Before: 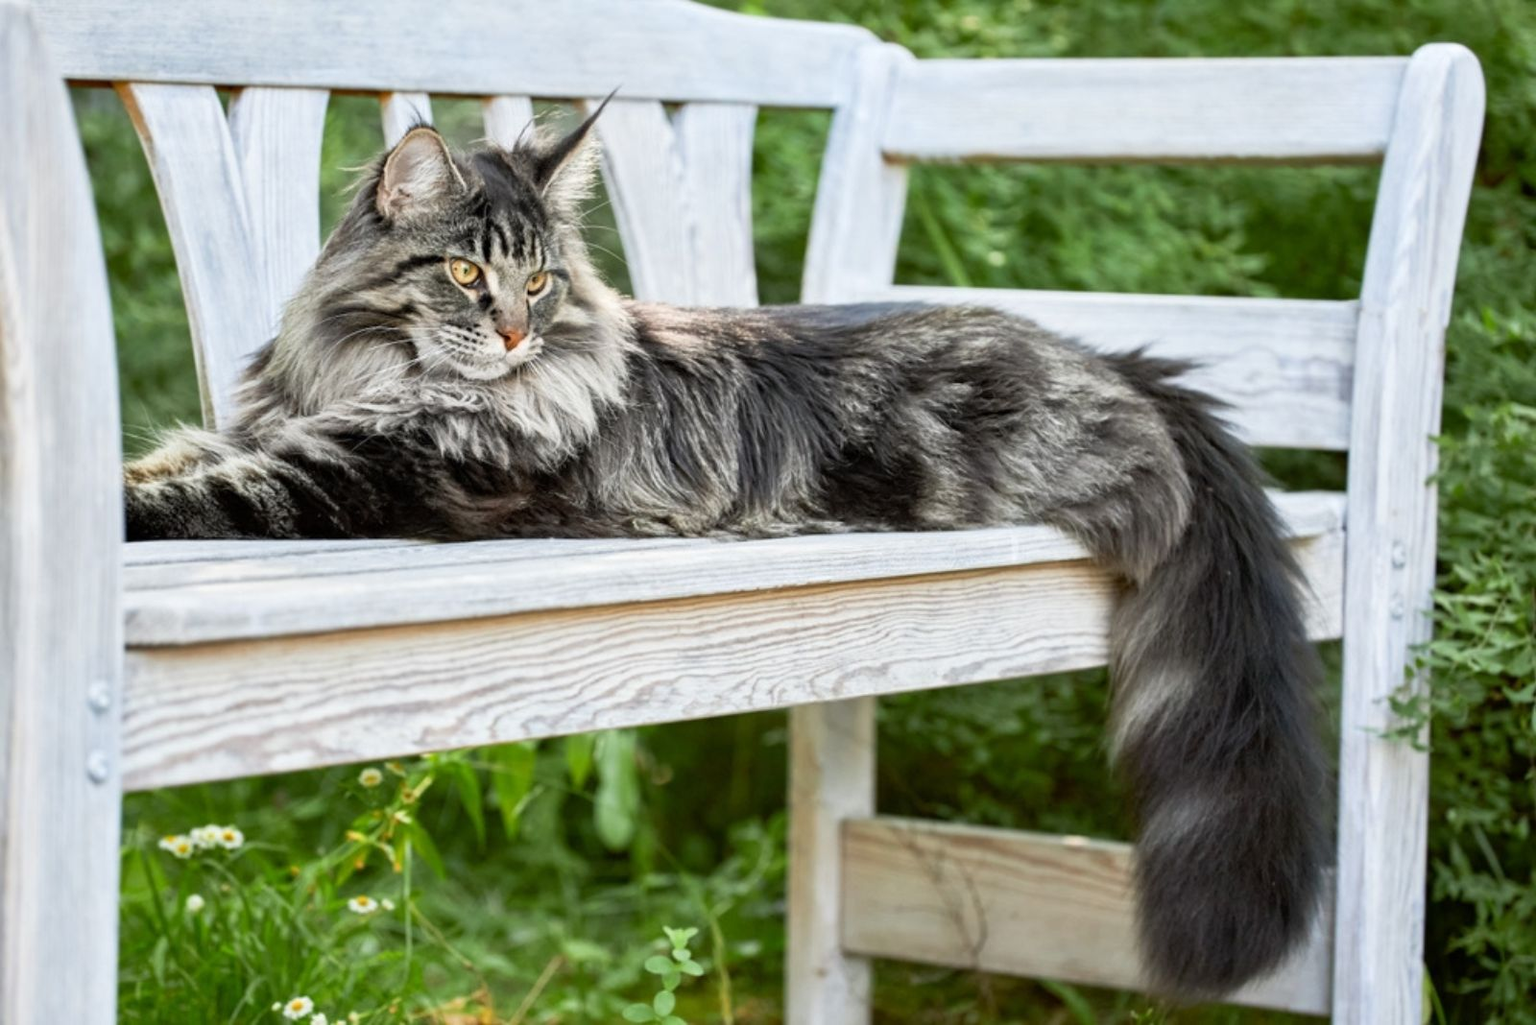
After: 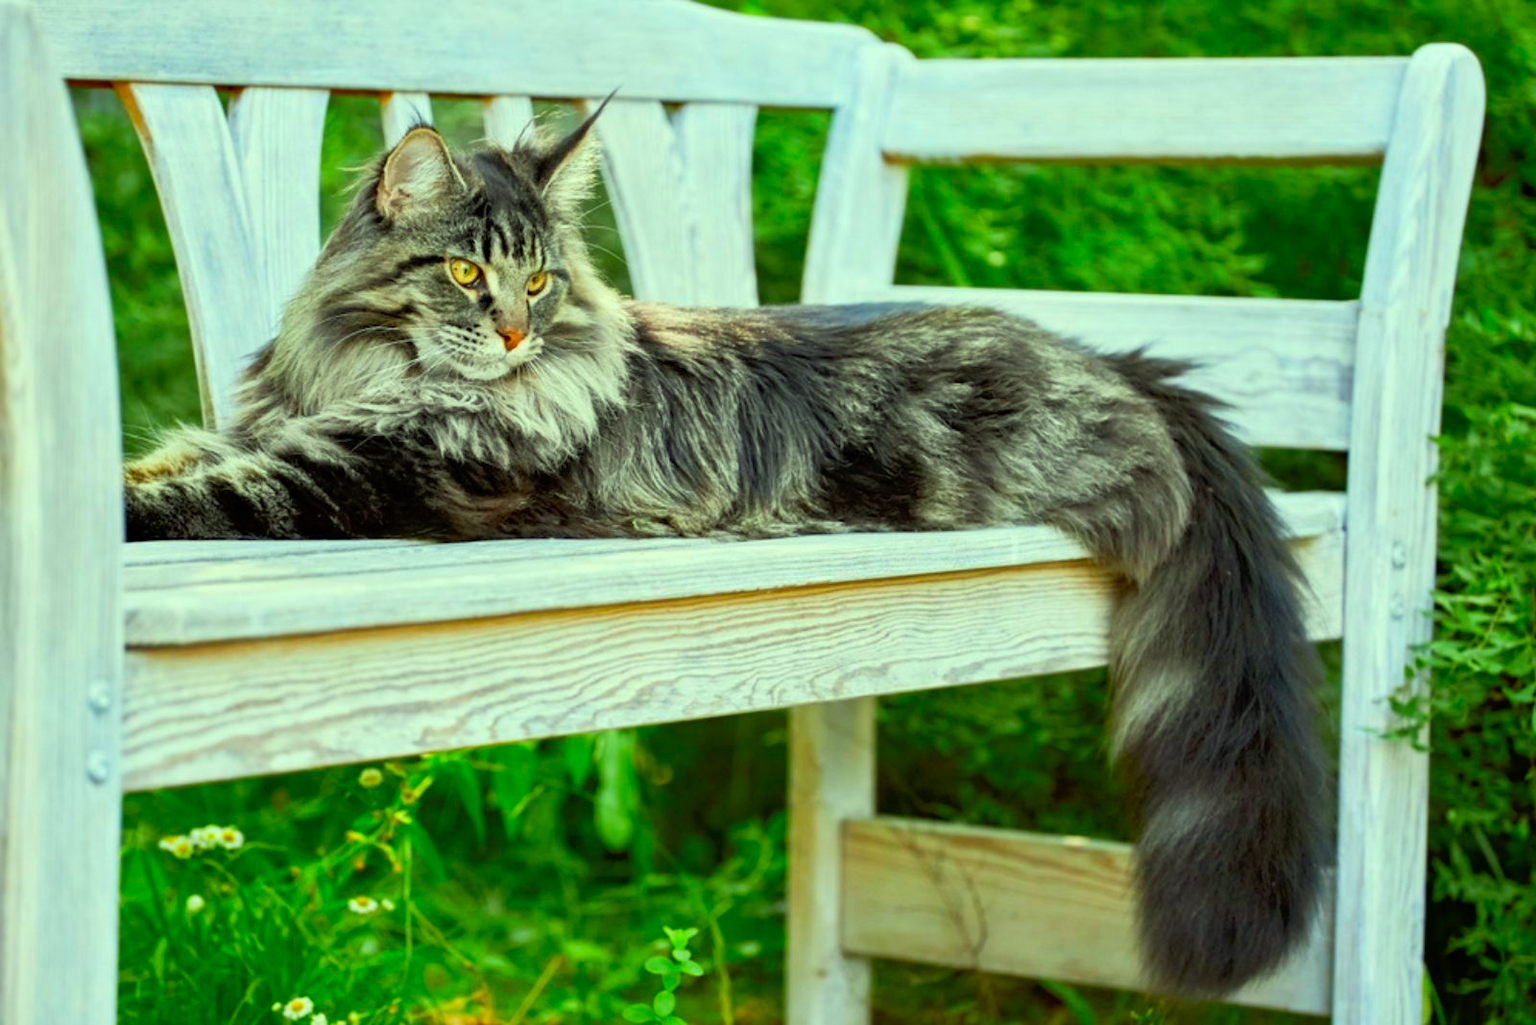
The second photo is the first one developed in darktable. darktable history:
color correction: highlights a* -10.82, highlights b* 9.86, saturation 1.71
tone equalizer: -8 EV -0.57 EV, edges refinement/feathering 500, mask exposure compensation -1.57 EV, preserve details no
